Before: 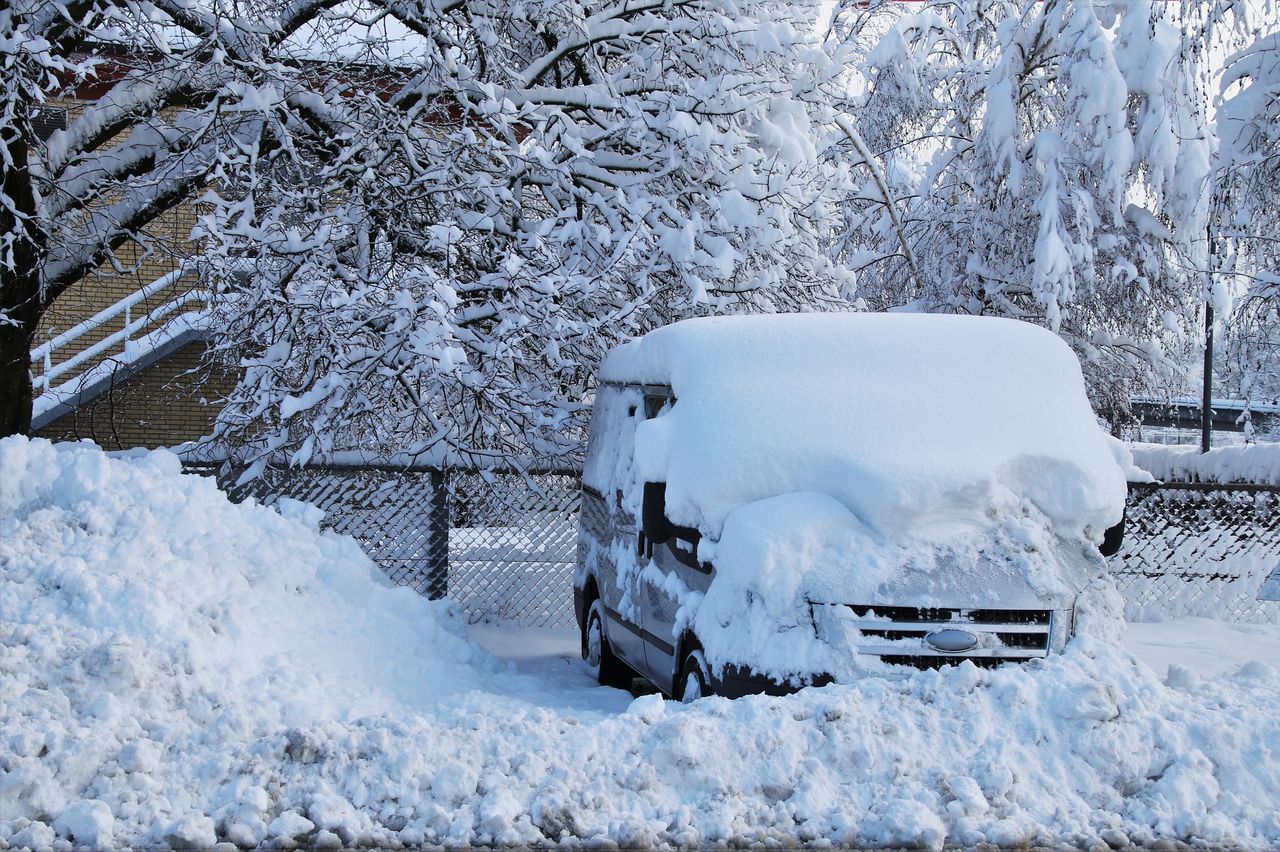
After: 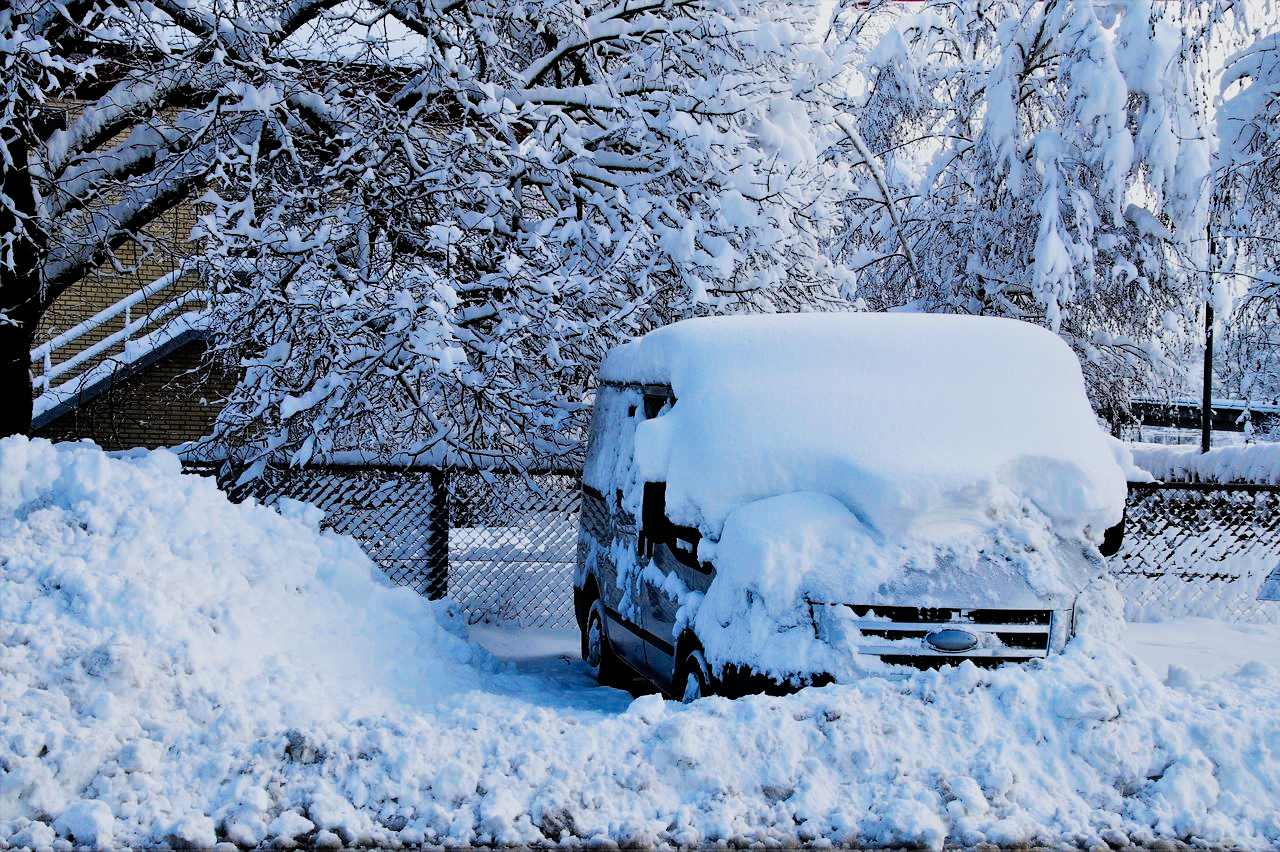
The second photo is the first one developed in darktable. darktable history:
color balance rgb: linear chroma grading › global chroma 14.796%, perceptual saturation grading › global saturation 25.582%, global vibrance 6.888%, saturation formula JzAzBz (2021)
filmic rgb: black relative exposure -5.08 EV, white relative exposure 3.5 EV, hardness 3.18, contrast 1.398, highlights saturation mix -48.97%, iterations of high-quality reconstruction 10
